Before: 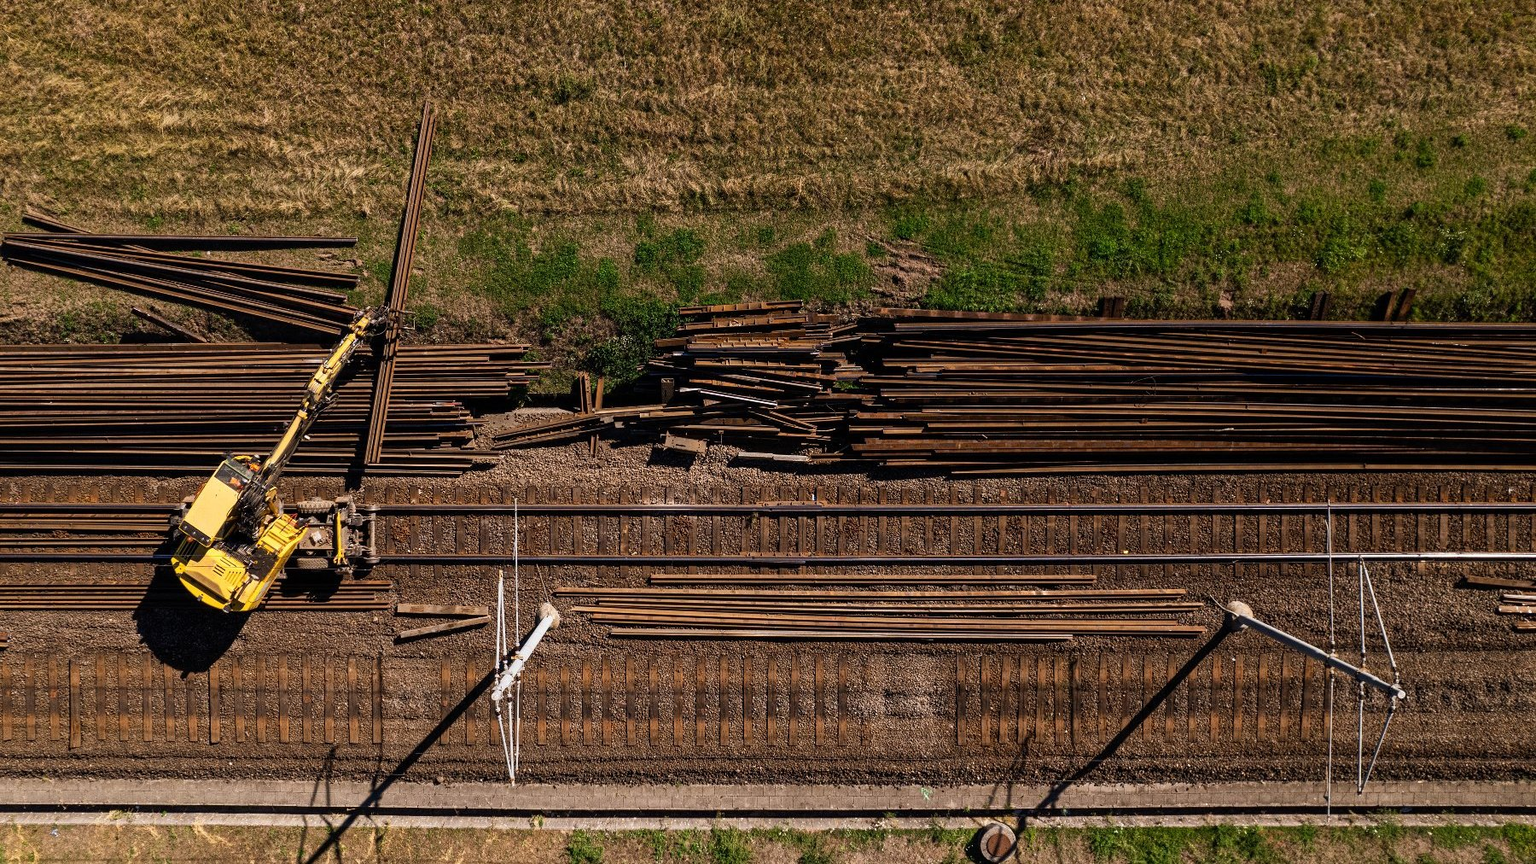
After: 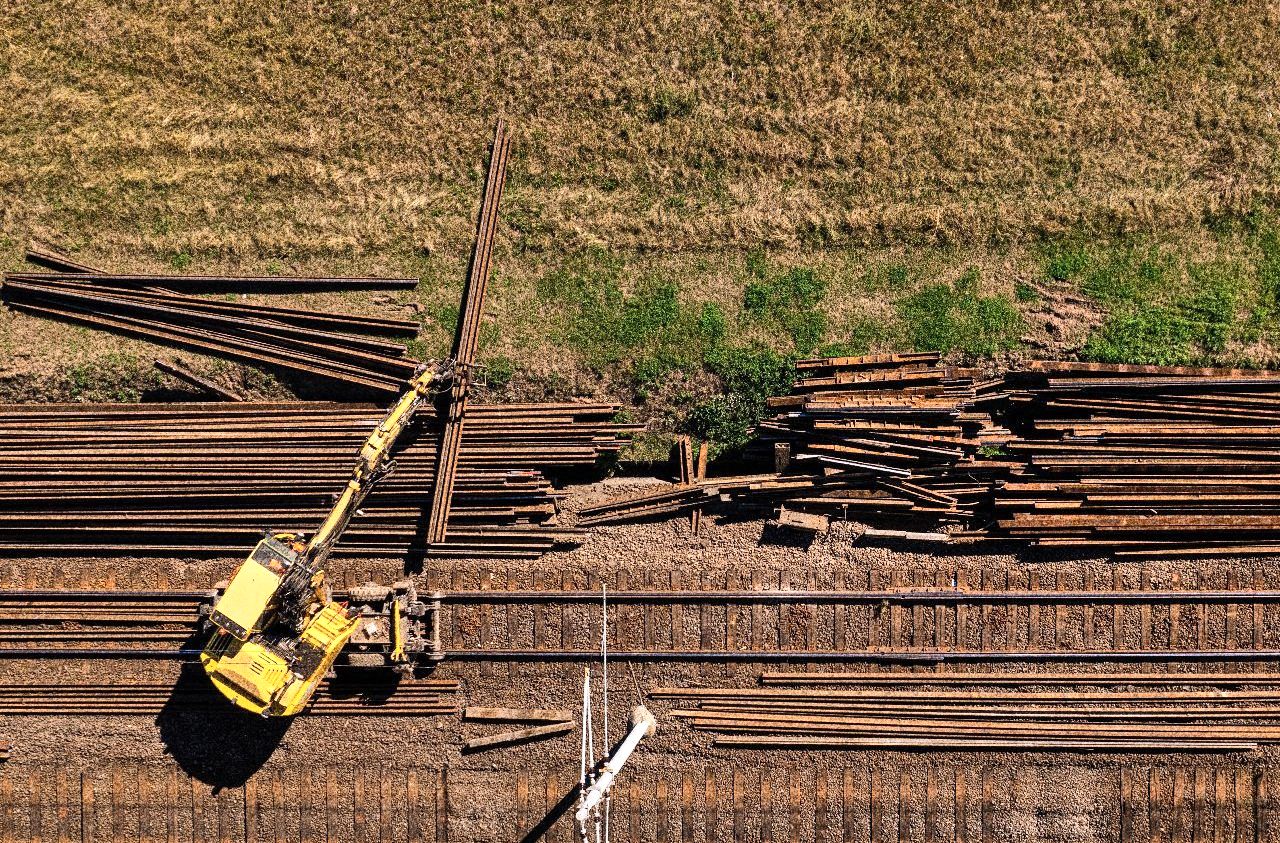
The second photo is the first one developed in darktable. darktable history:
grain: coarseness 30.02 ISO, strength 100%
shadows and highlights: radius 110.86, shadows 51.09, white point adjustment 9.16, highlights -4.17, highlights color adjustment 32.2%, soften with gaussian
crop: right 28.885%, bottom 16.626%
